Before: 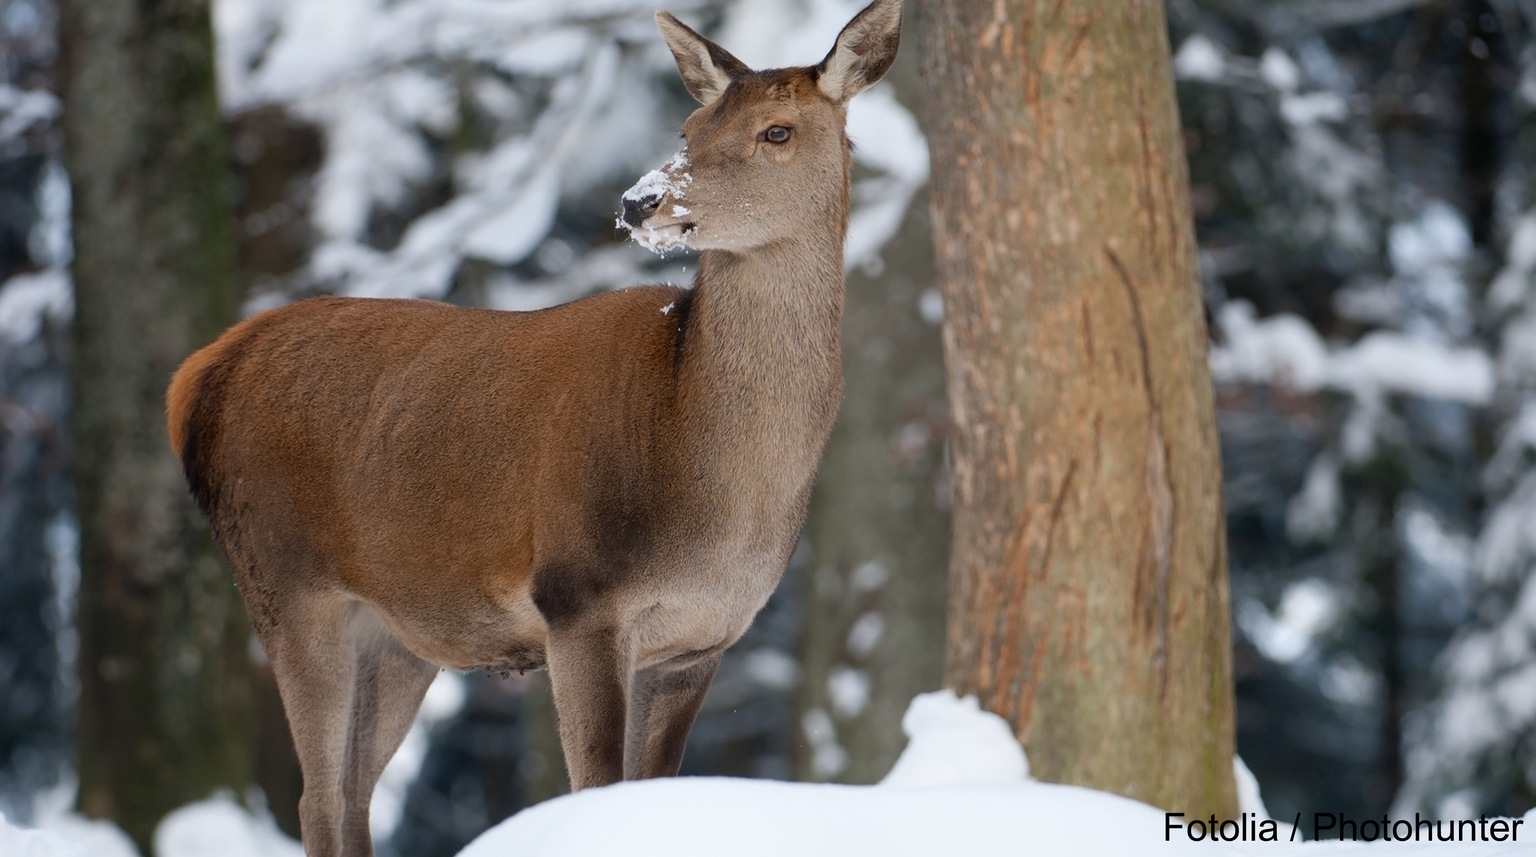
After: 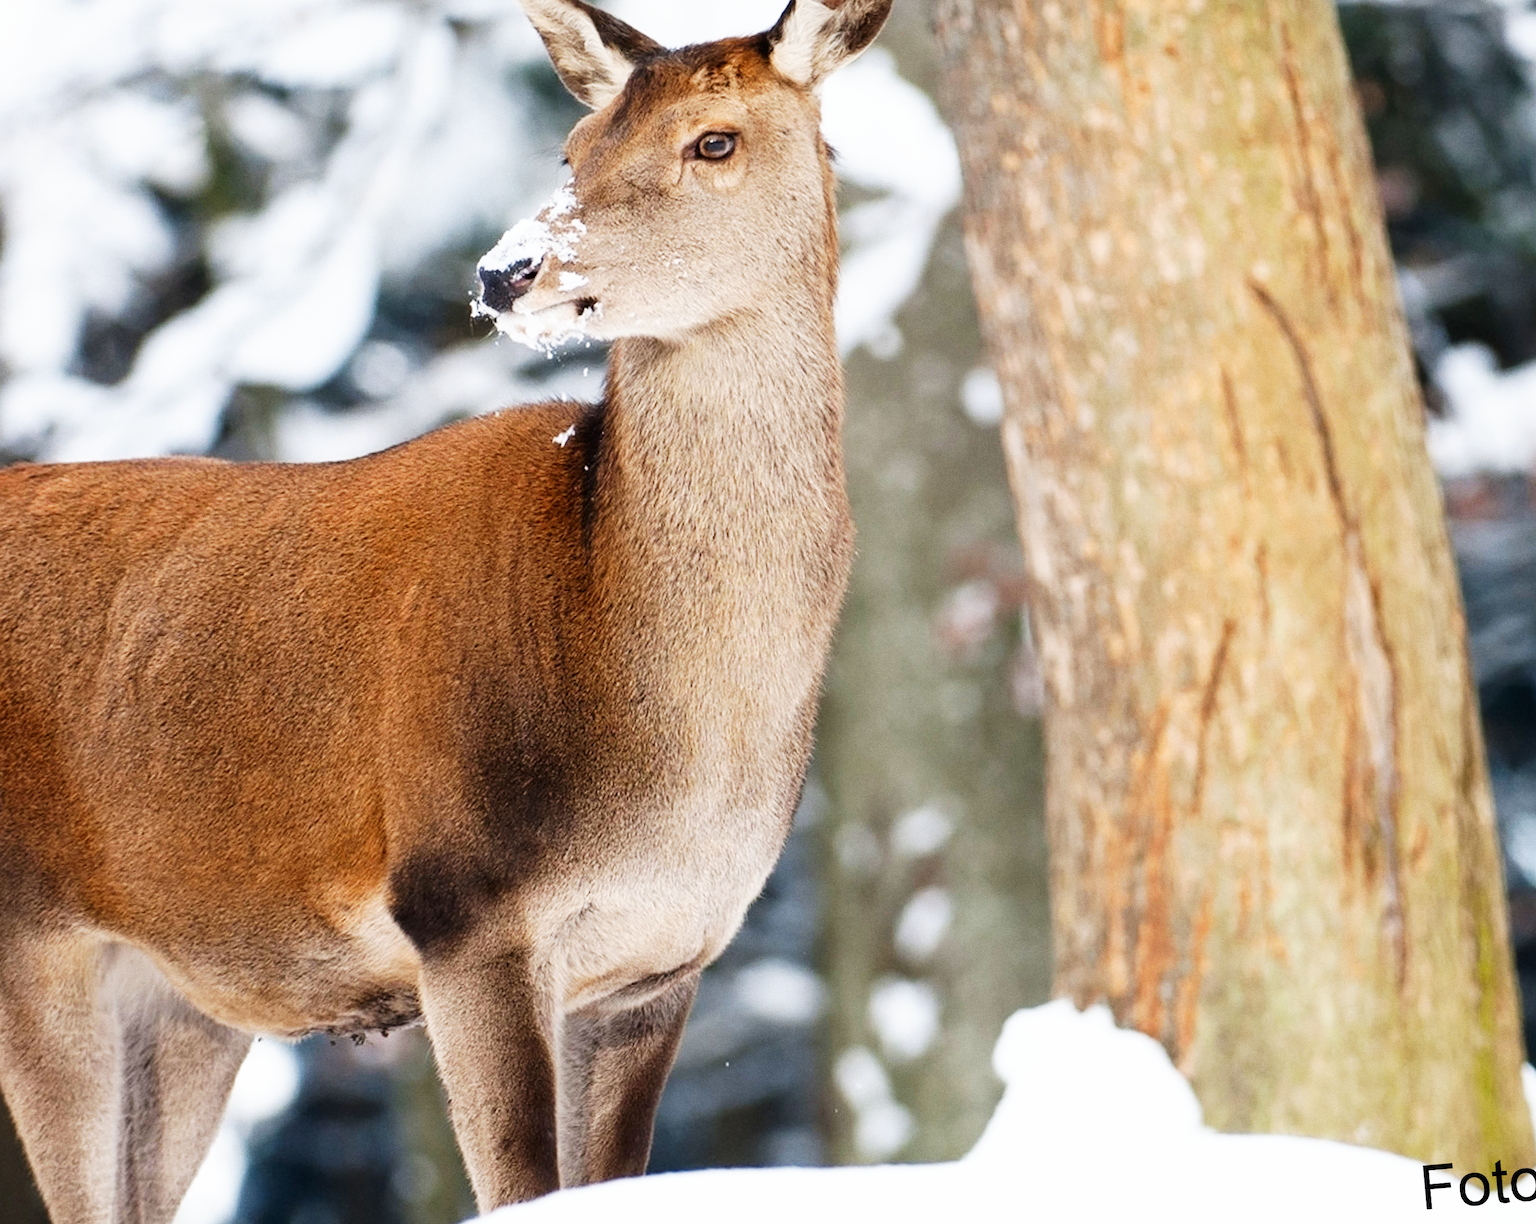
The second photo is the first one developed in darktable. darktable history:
rotate and perspective: rotation -5°, crop left 0.05, crop right 0.952, crop top 0.11, crop bottom 0.89
crop and rotate: left 17.732%, right 15.423%
base curve: curves: ch0 [(0, 0) (0.007, 0.004) (0.027, 0.03) (0.046, 0.07) (0.207, 0.54) (0.442, 0.872) (0.673, 0.972) (1, 1)], preserve colors none
grain: coarseness 0.09 ISO
